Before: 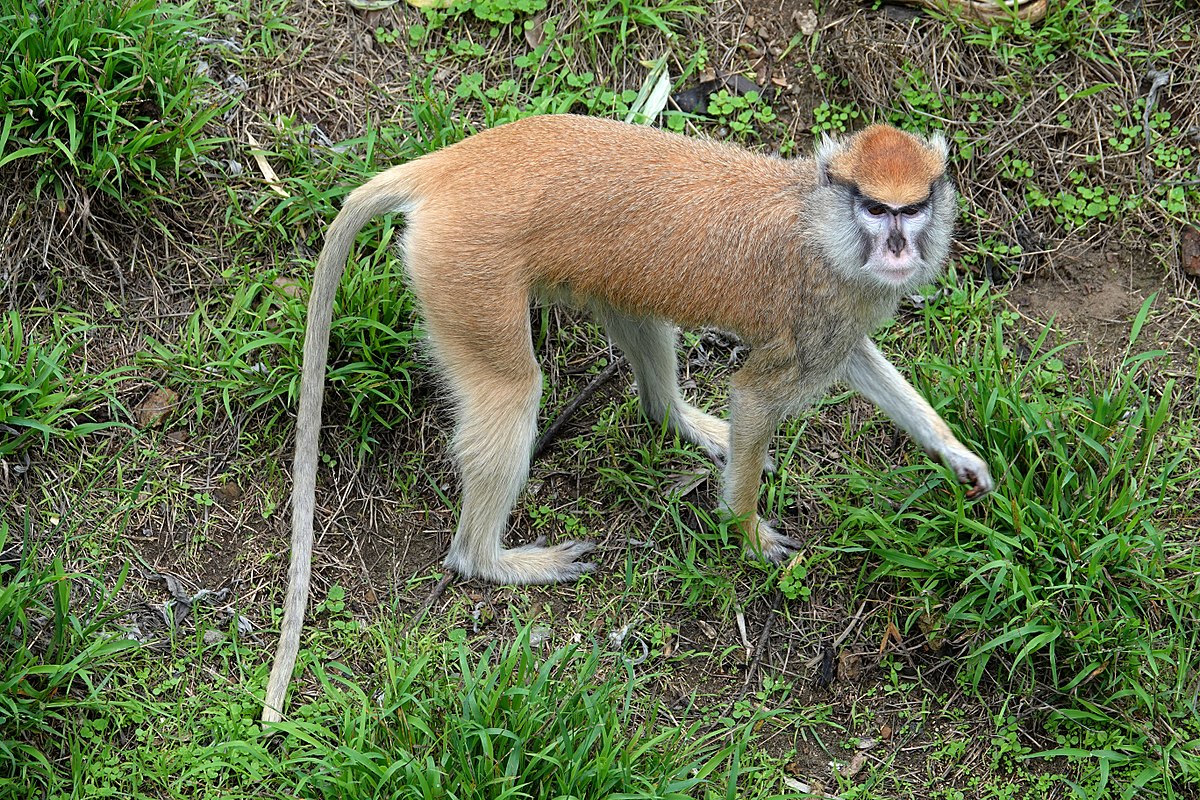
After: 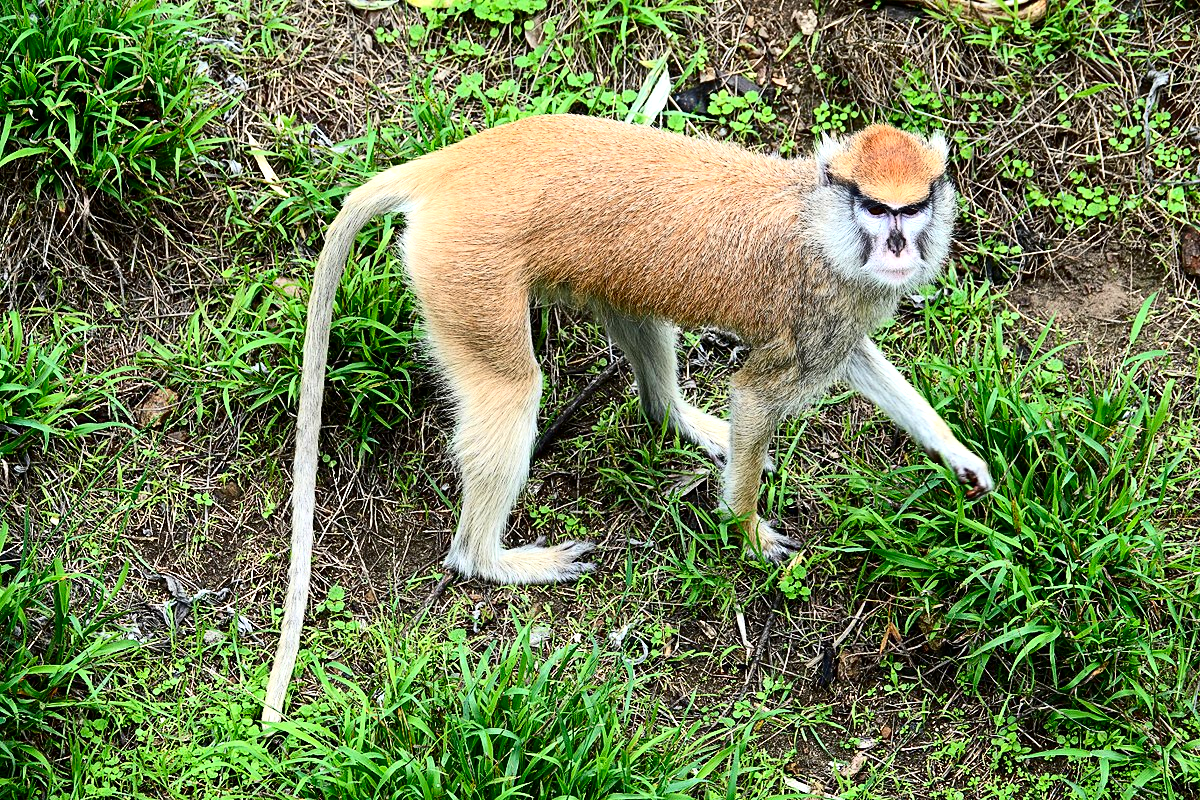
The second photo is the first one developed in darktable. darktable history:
contrast brightness saturation: contrast 0.32, brightness -0.08, saturation 0.17
exposure: black level correction 0.001, exposure 0.5 EV, compensate exposure bias true, compensate highlight preservation false
tone equalizer: on, module defaults
